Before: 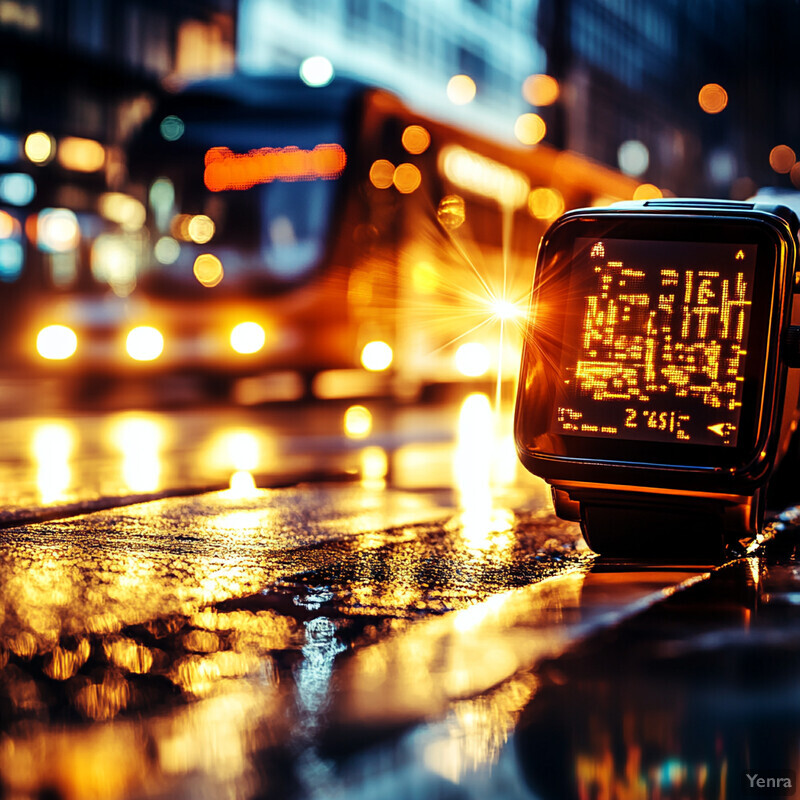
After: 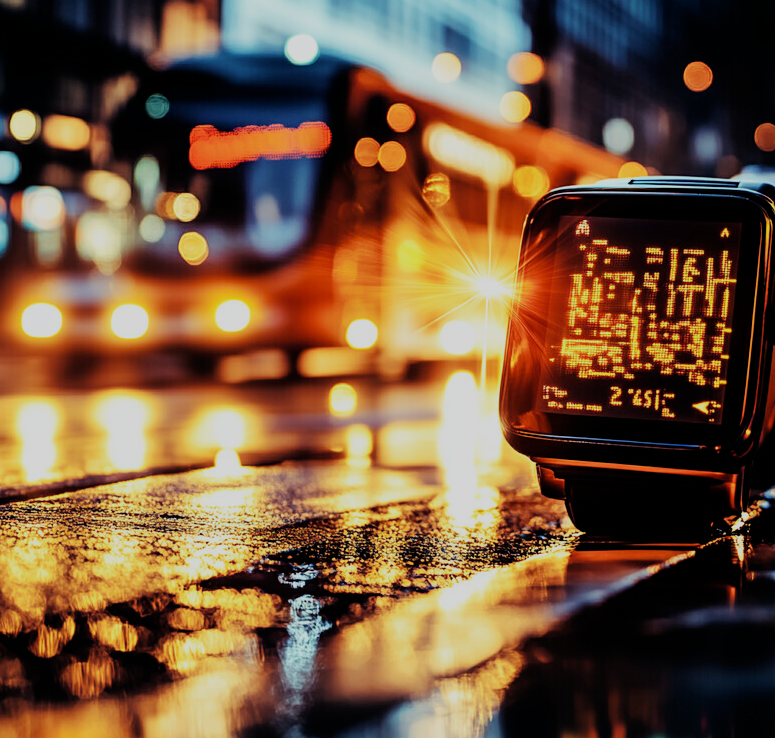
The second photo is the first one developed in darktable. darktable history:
filmic rgb: black relative exposure -7.65 EV, white relative exposure 4.56 EV, hardness 3.61
crop: left 1.946%, top 2.801%, right 1.177%, bottom 4.893%
